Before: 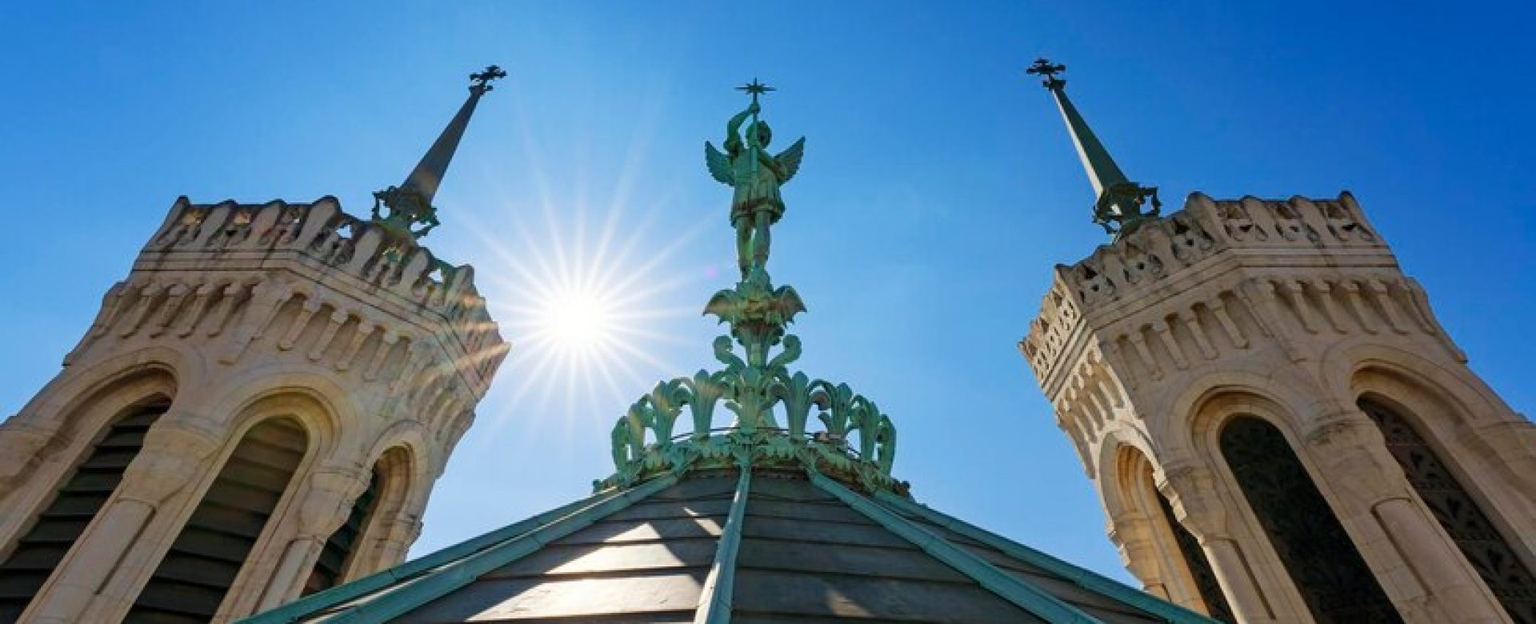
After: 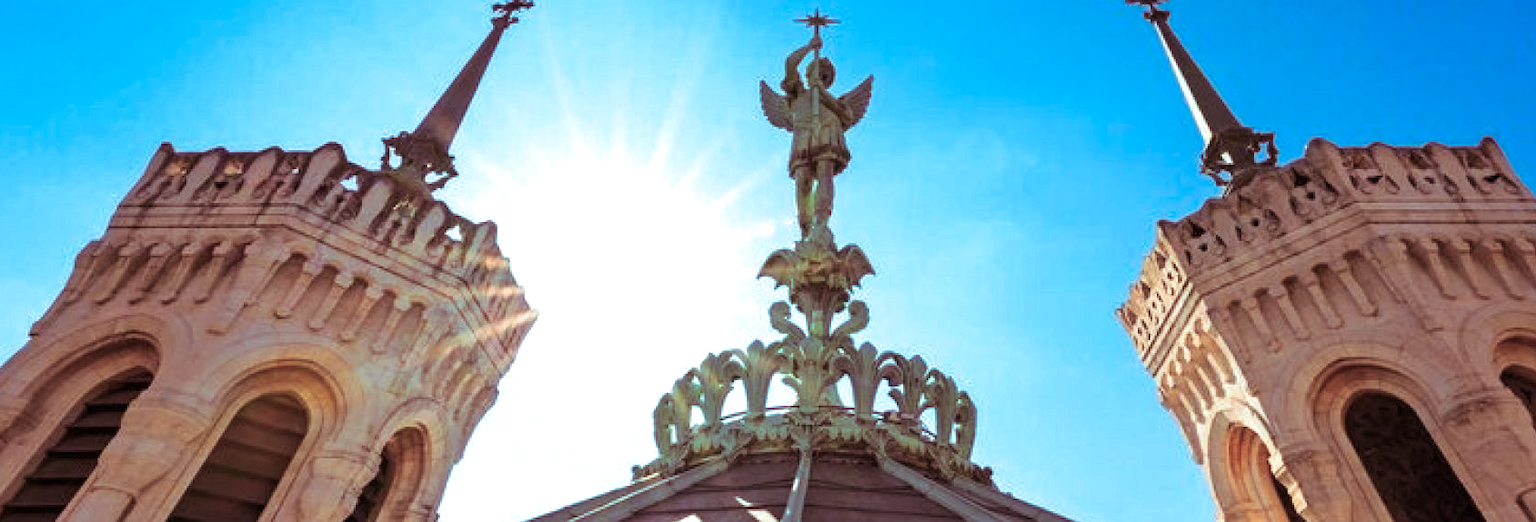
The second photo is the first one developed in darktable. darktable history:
crop and rotate: left 2.425%, top 11.305%, right 9.6%, bottom 15.08%
split-toning: highlights › hue 180°
exposure: black level correction 0, exposure 0.7 EV, compensate highlight preservation false
color zones: curves: ch1 [(0.235, 0.558) (0.75, 0.5)]; ch2 [(0.25, 0.462) (0.749, 0.457)], mix 40.67%
